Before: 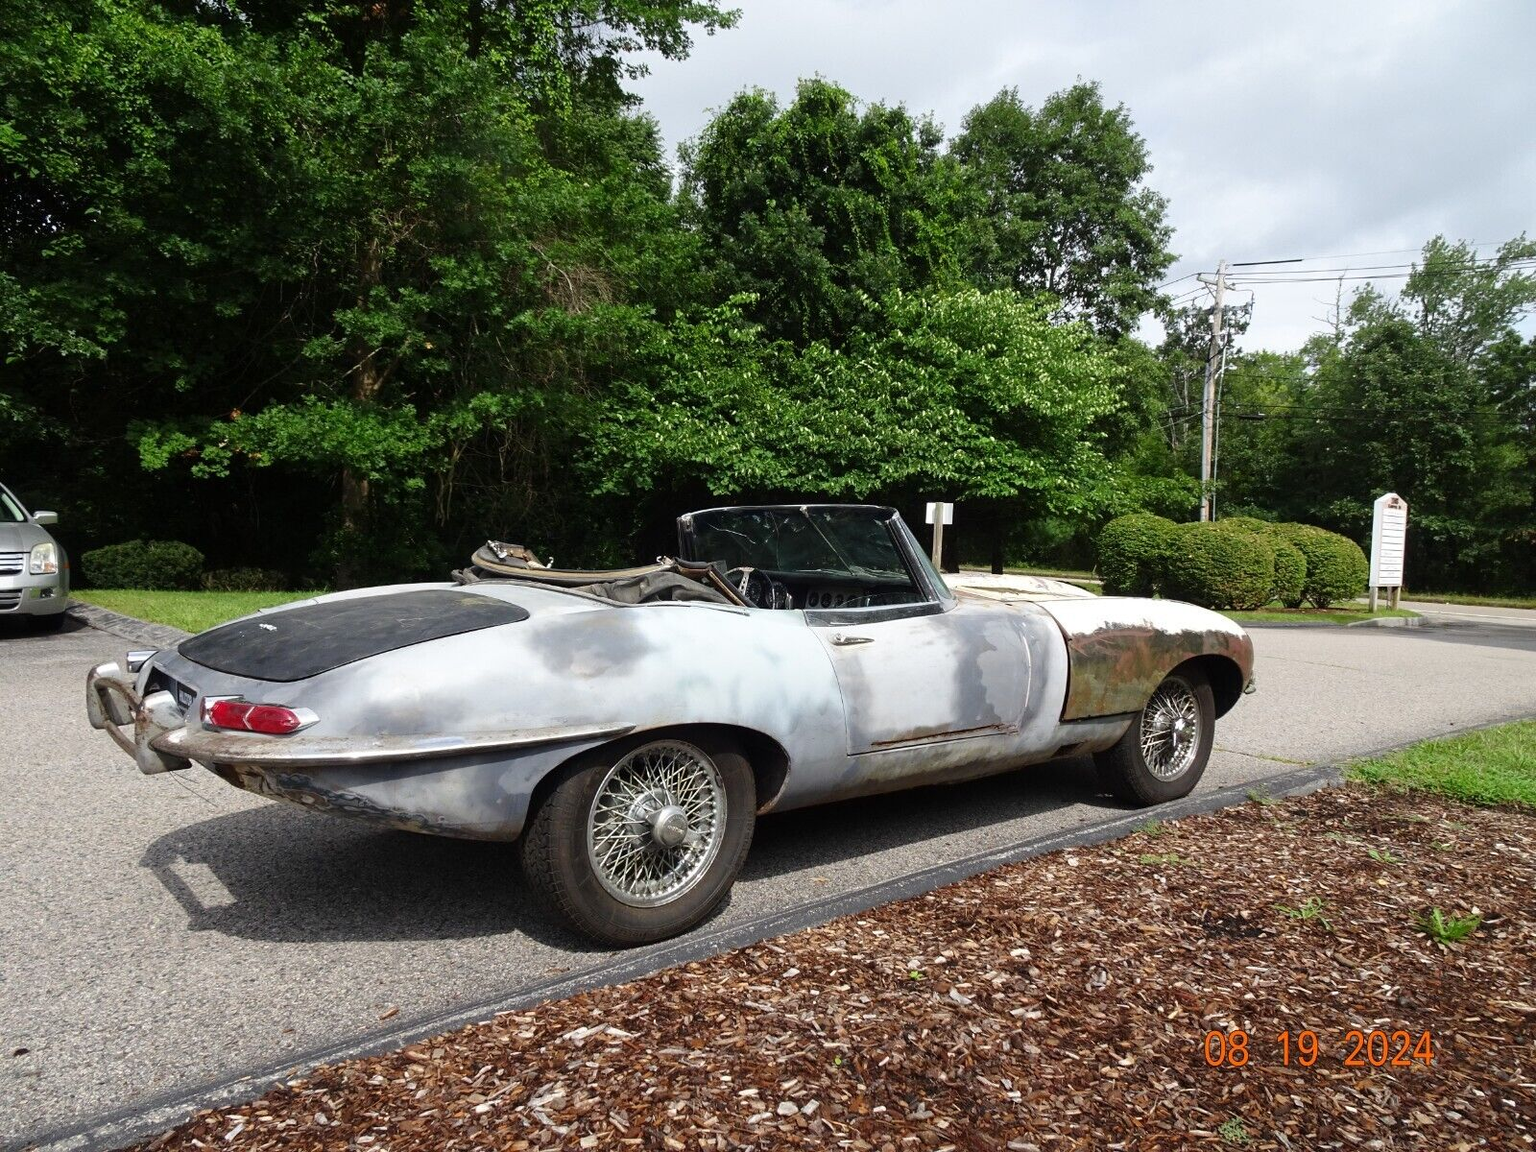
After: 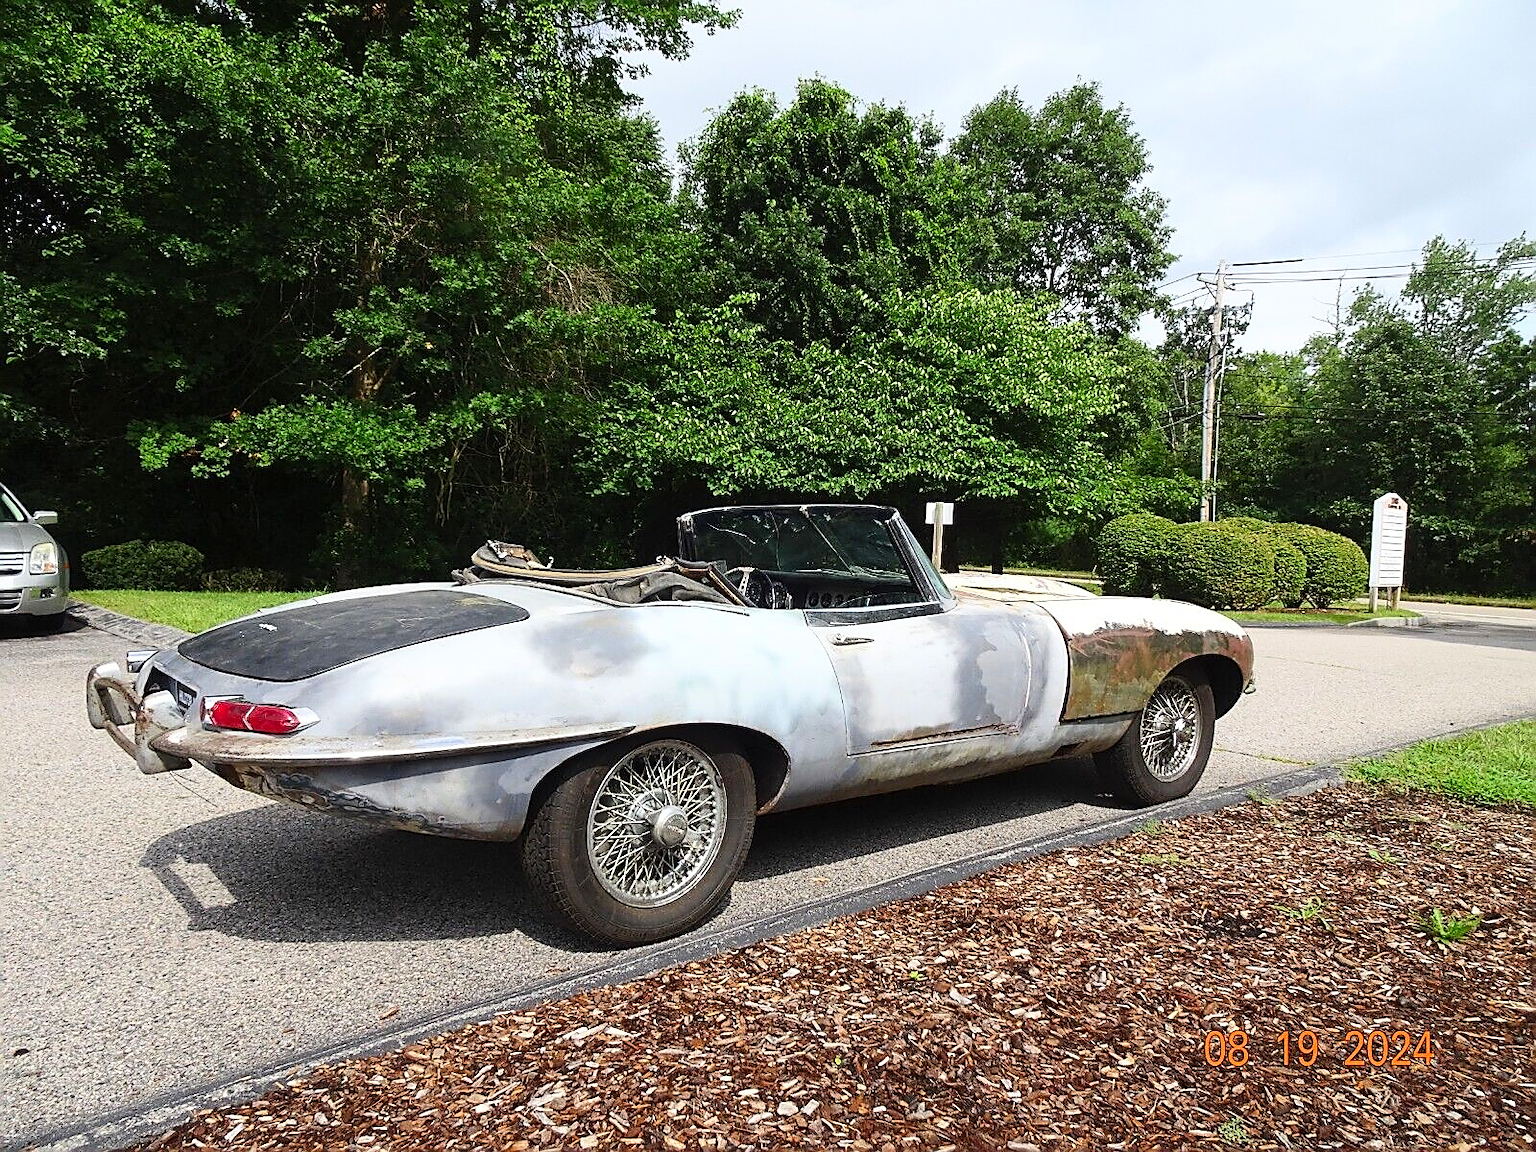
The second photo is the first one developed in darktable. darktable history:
sharpen: radius 1.39, amount 1.237, threshold 0.826
contrast brightness saturation: contrast 0.199, brightness 0.158, saturation 0.216
